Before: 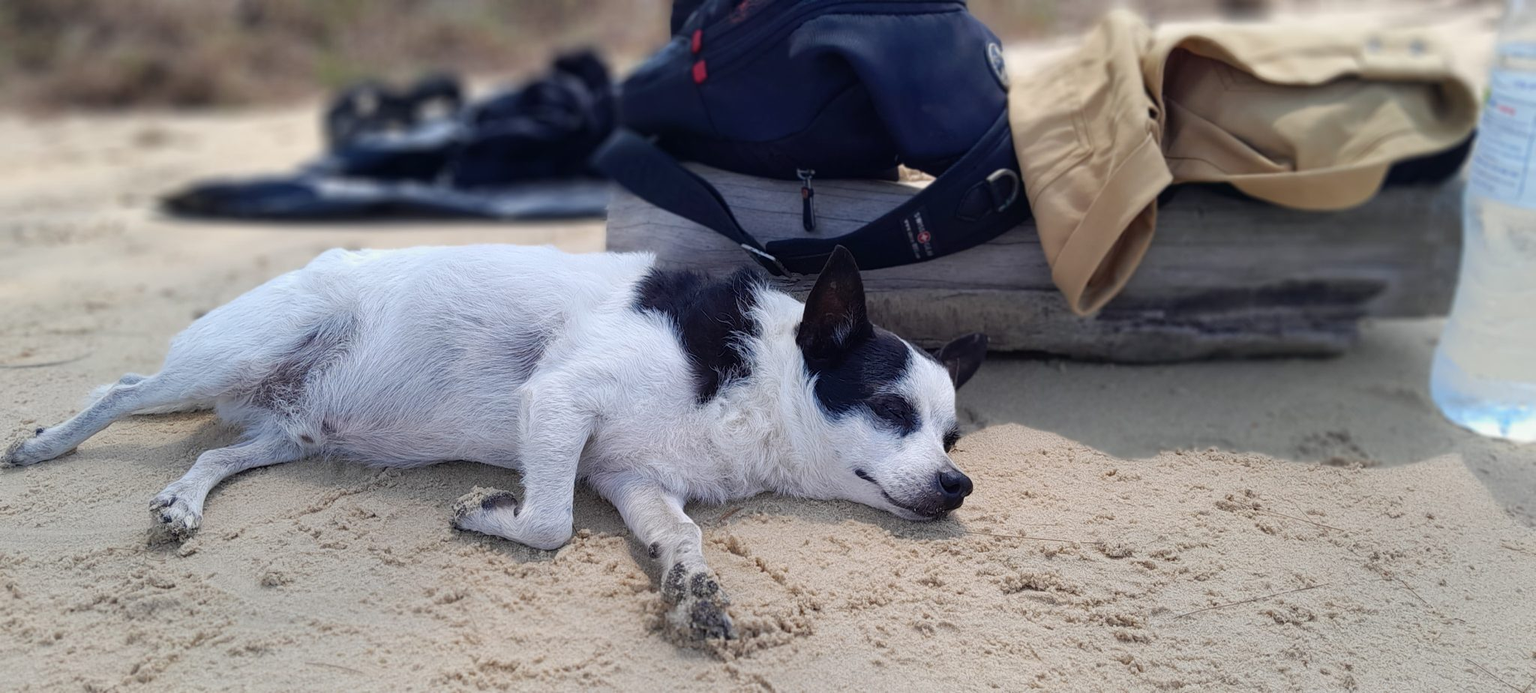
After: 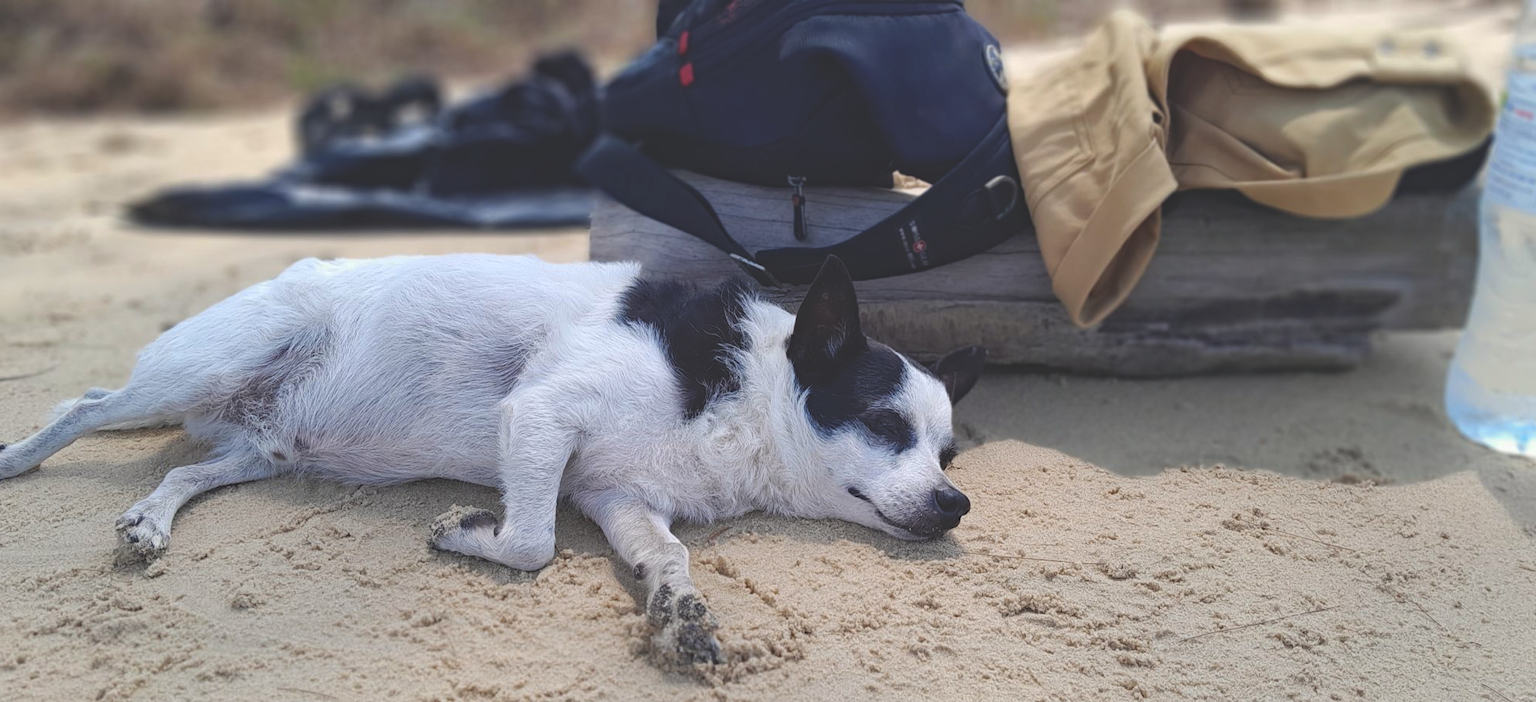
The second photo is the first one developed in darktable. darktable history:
exposure: black level correction -0.028, compensate highlight preservation false
haze removal: compatibility mode true, adaptive false
crop and rotate: left 2.536%, right 1.107%, bottom 2.246%
